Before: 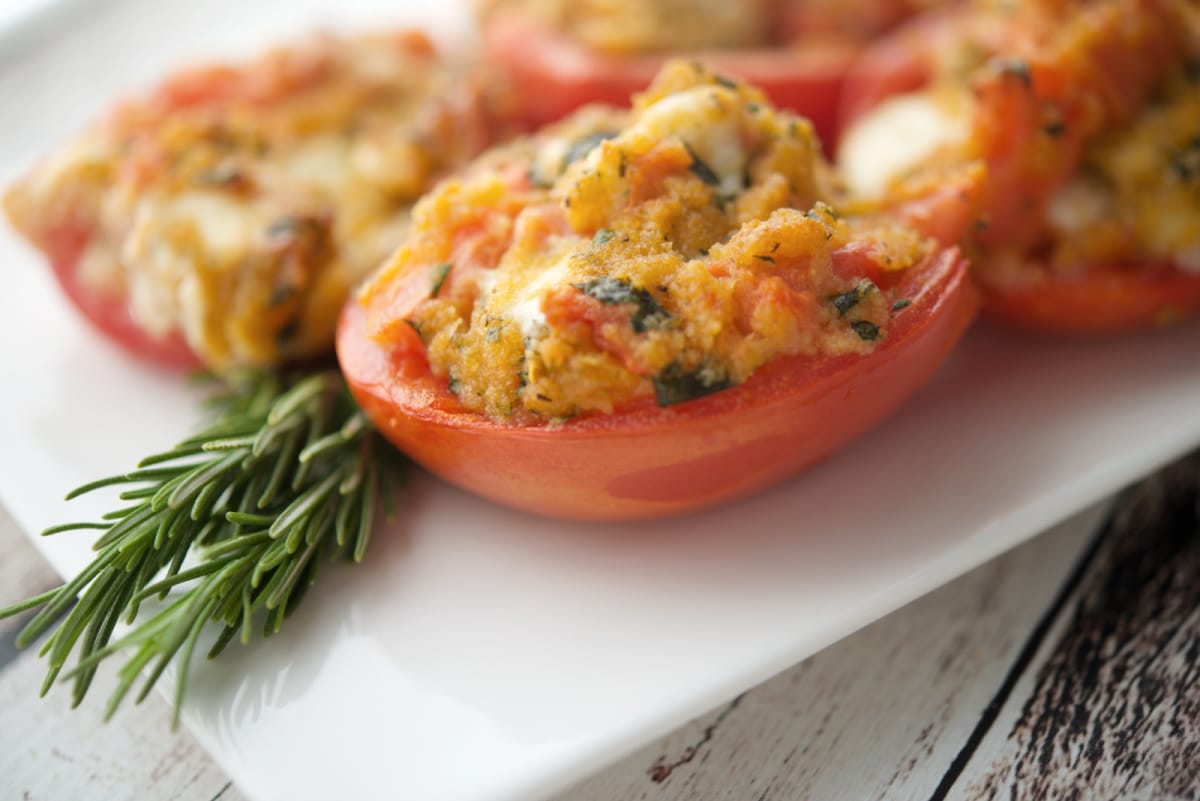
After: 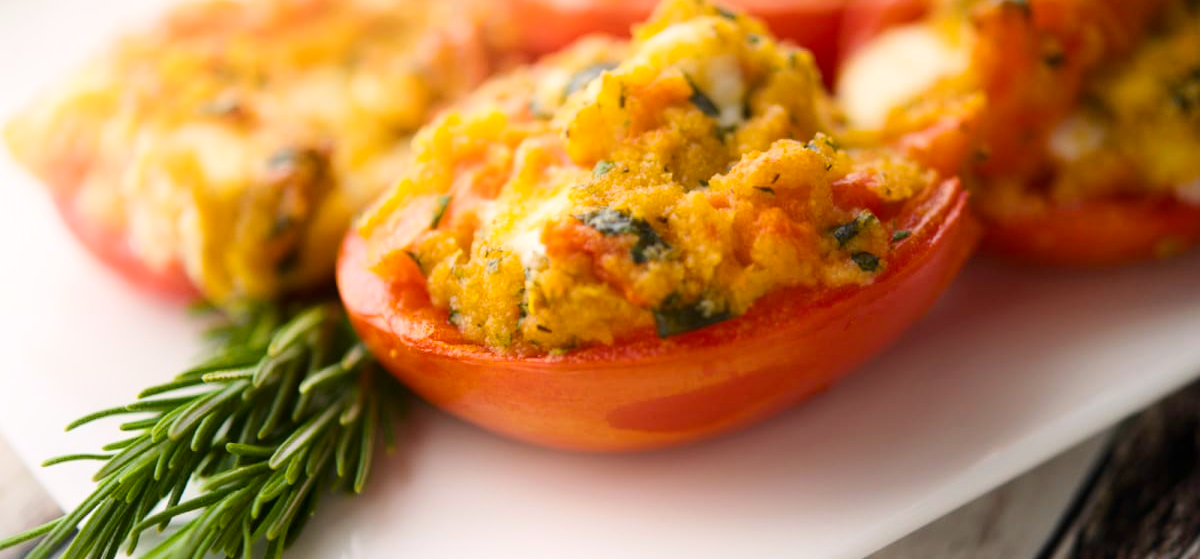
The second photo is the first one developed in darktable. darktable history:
shadows and highlights: highlights 72.37, soften with gaussian
color balance rgb: highlights gain › chroma 0.992%, highlights gain › hue 28.37°, linear chroma grading › global chroma 14.639%, perceptual saturation grading › global saturation 15.93%, global vibrance 20%
tone equalizer: on, module defaults
contrast brightness saturation: contrast 0.139
crop and rotate: top 8.683%, bottom 21.479%
